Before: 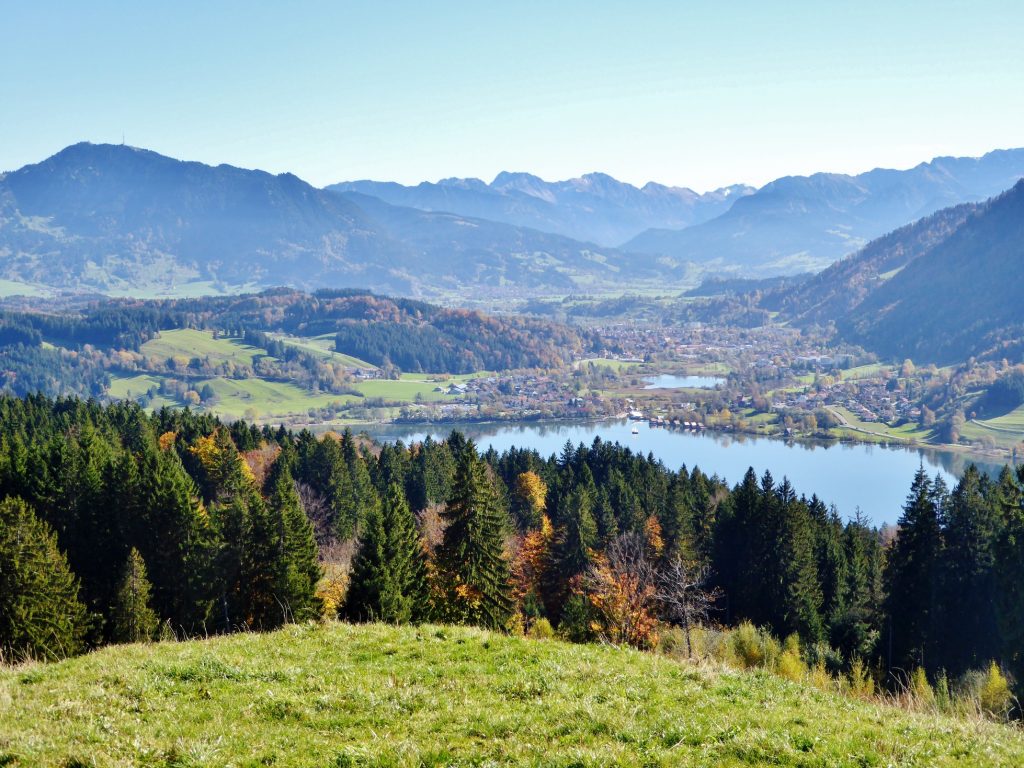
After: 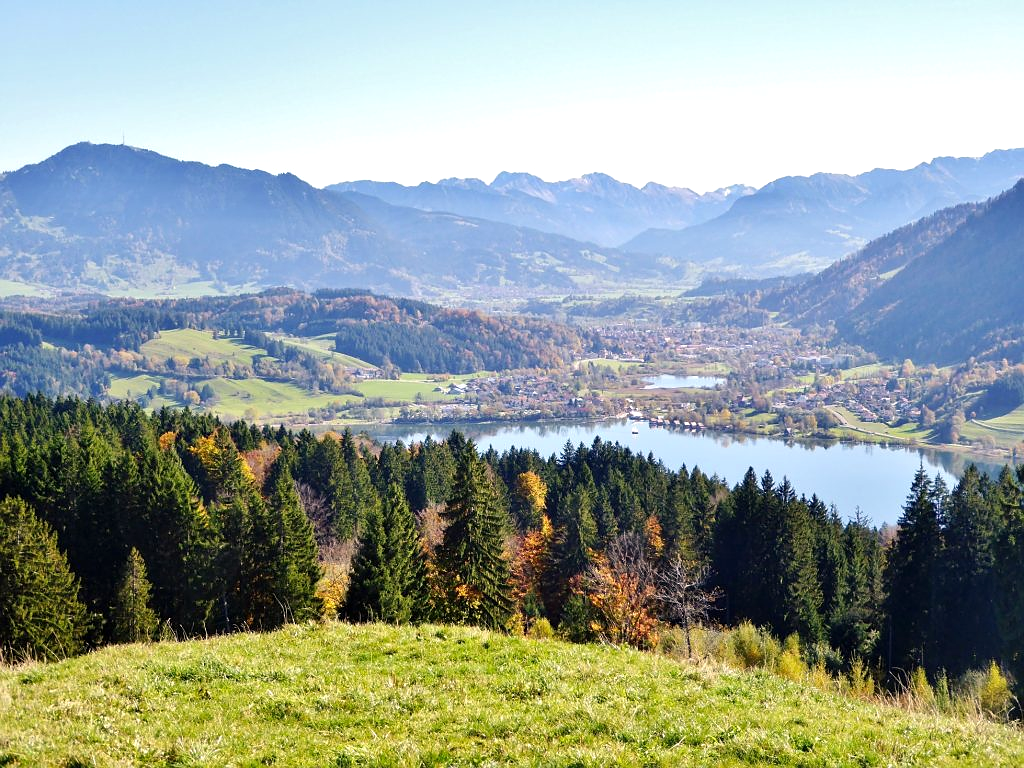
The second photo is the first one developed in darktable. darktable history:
sharpen: radius 1
color correction: highlights a* 3.84, highlights b* 5.07
exposure: exposure 0.29 EV, compensate highlight preservation false
